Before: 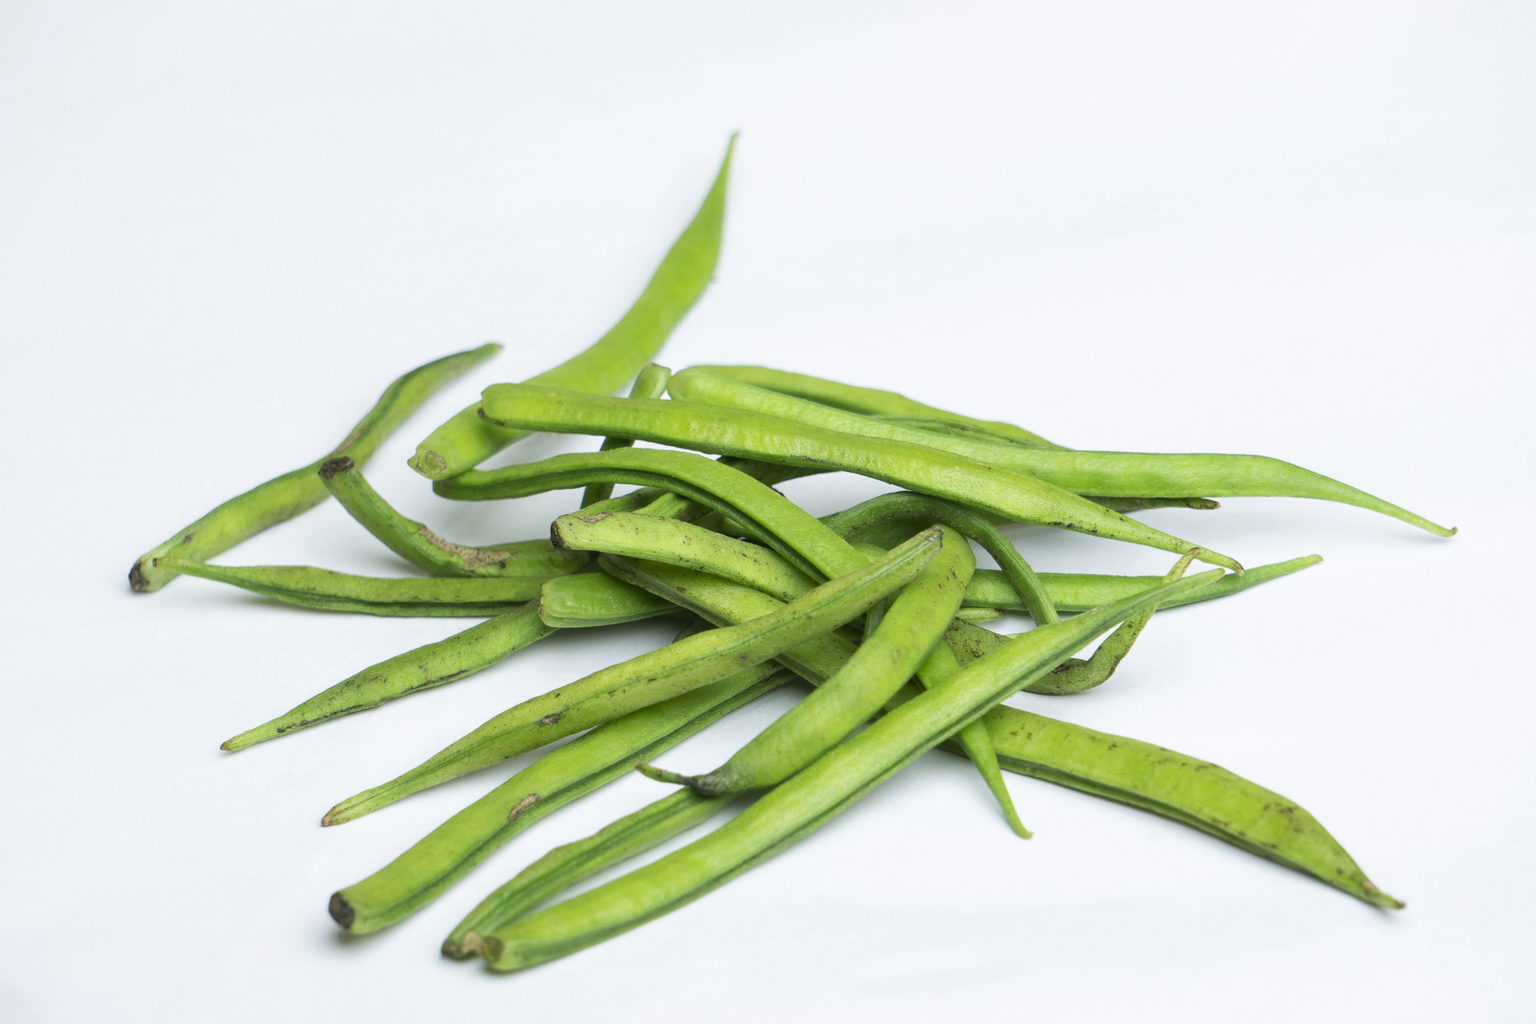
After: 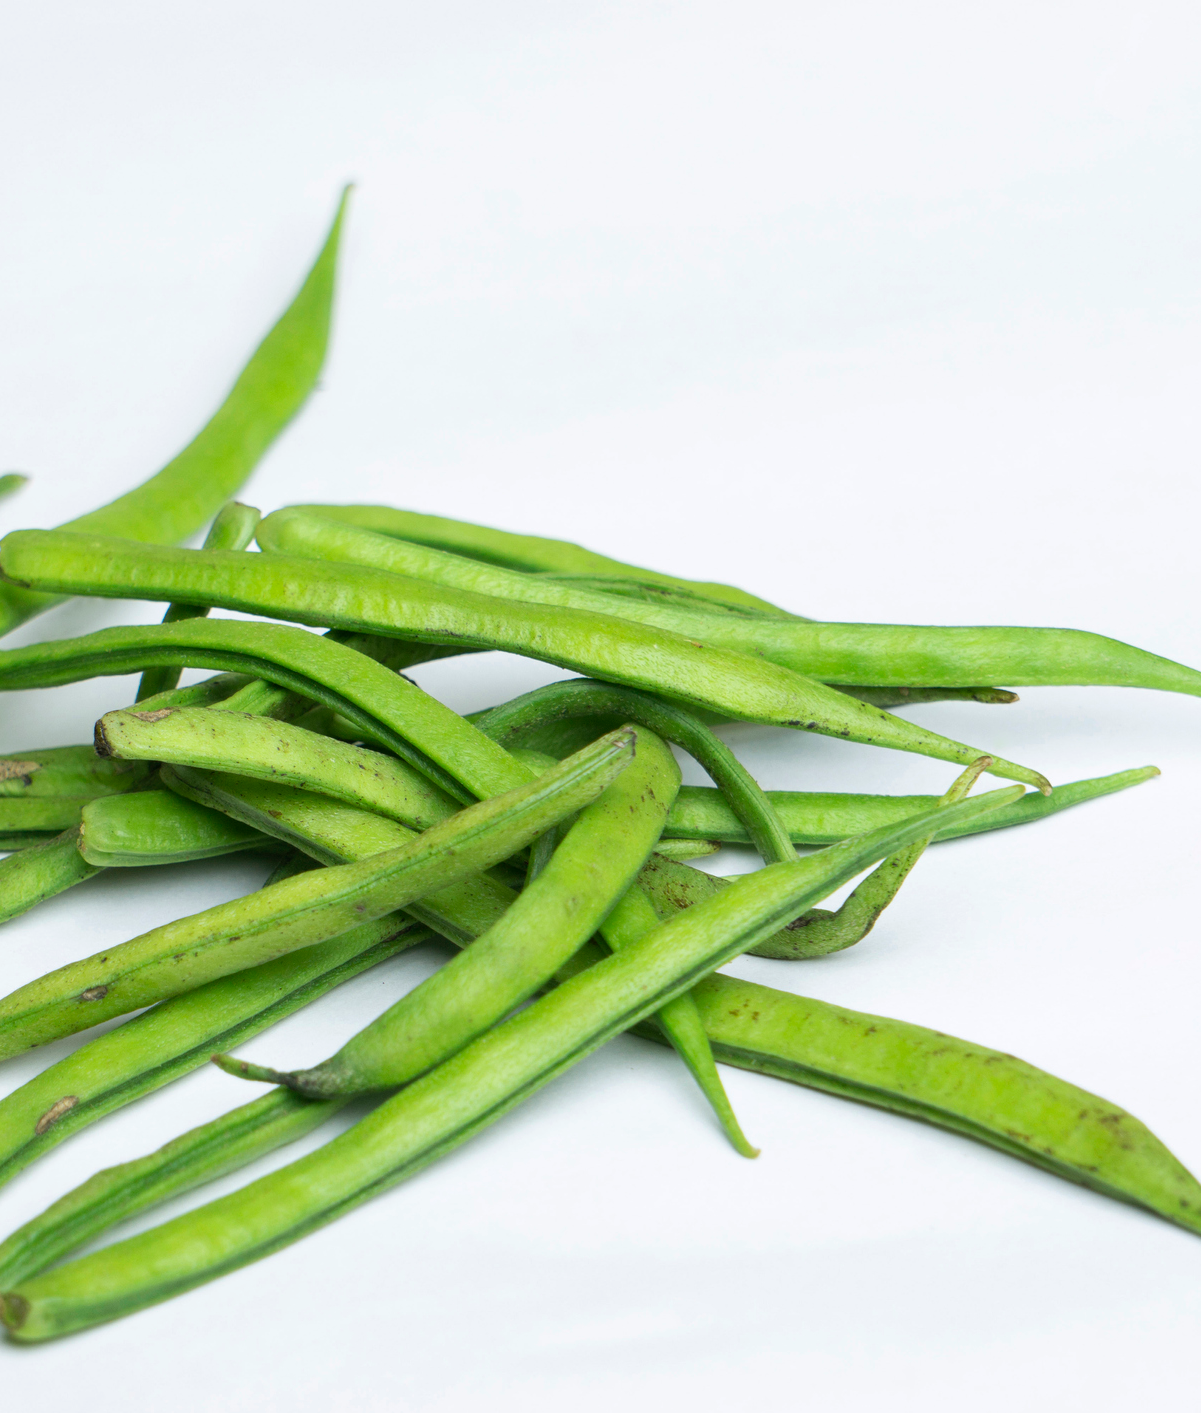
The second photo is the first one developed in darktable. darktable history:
crop: left 31.438%, top 0.021%, right 11.904%
